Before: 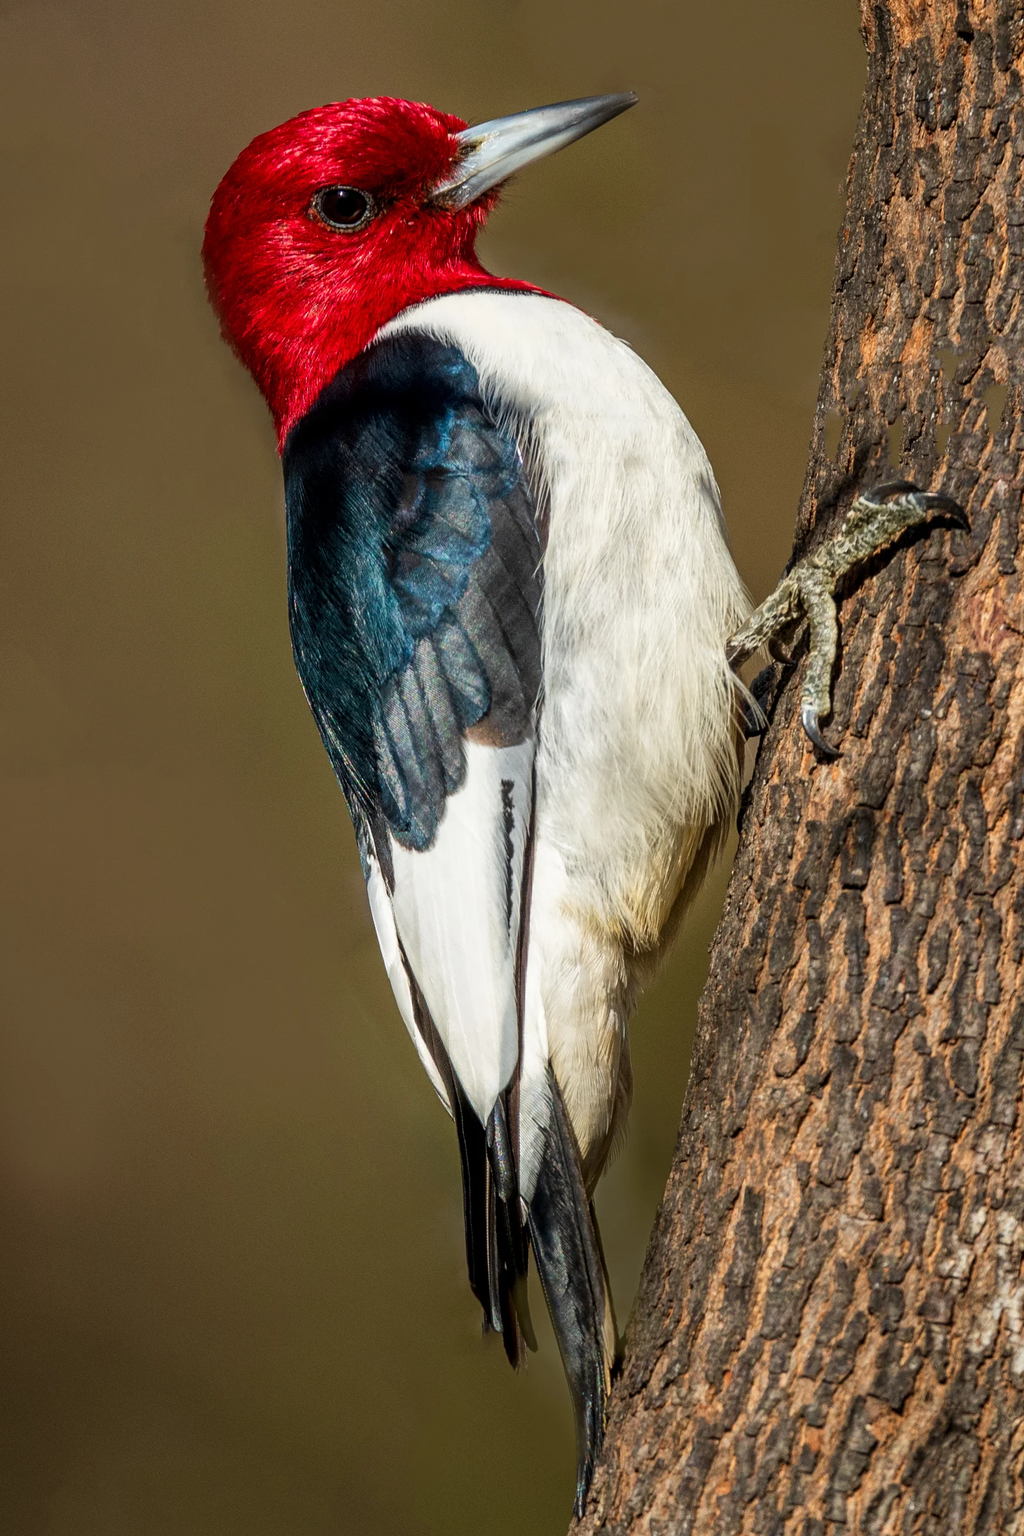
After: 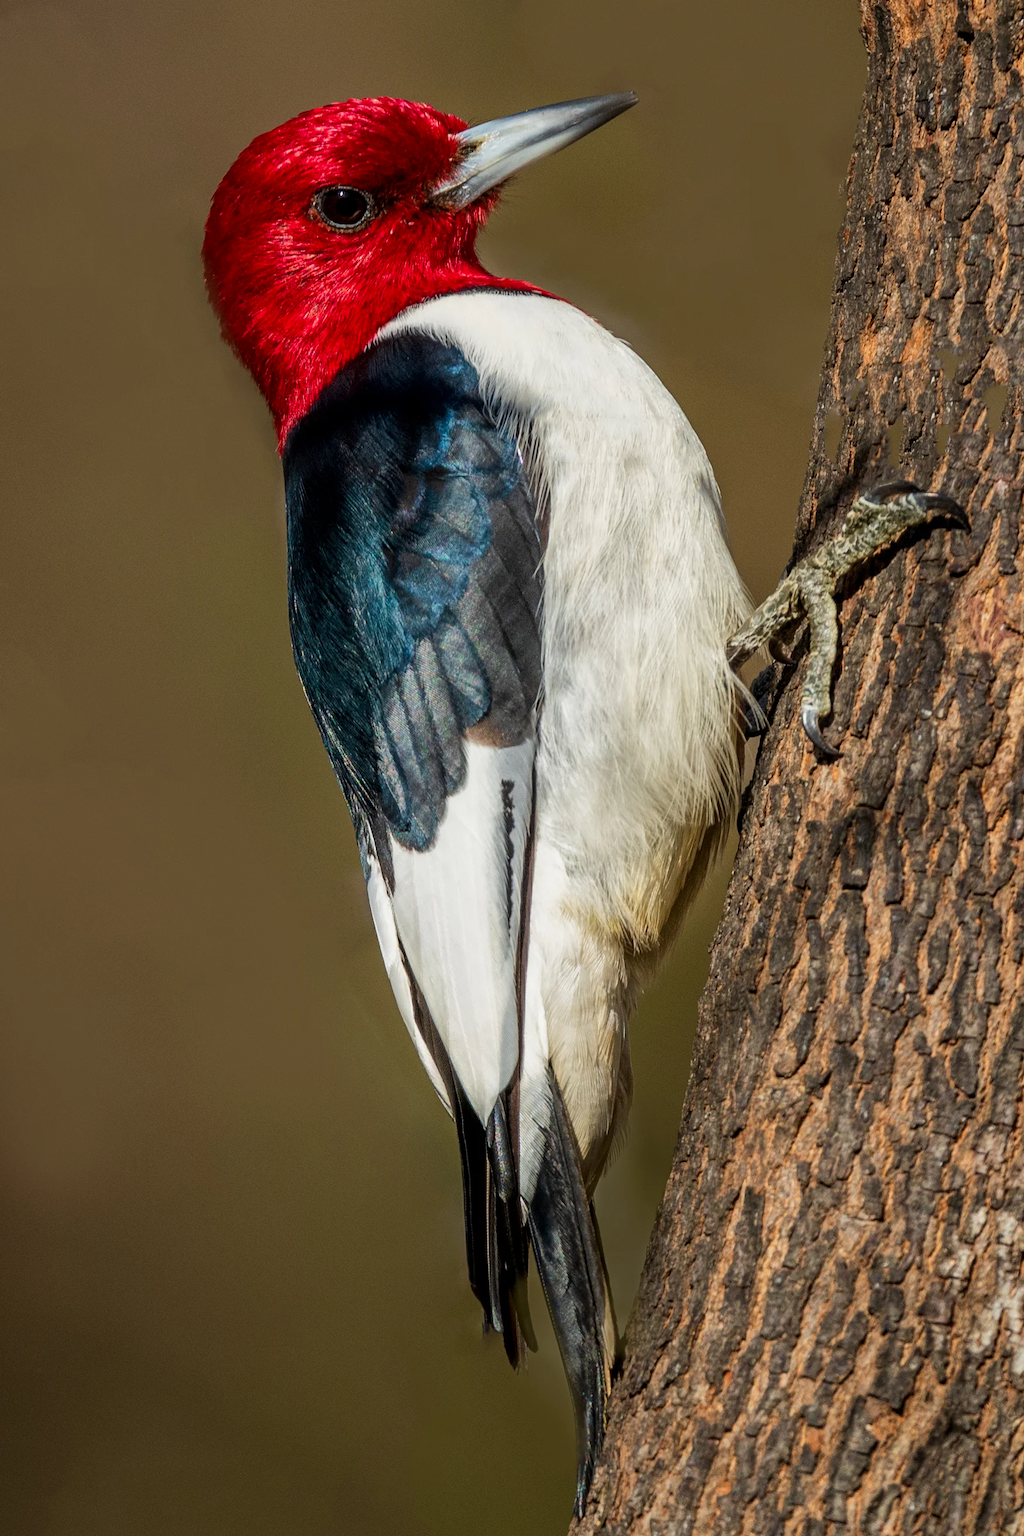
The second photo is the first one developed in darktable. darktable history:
shadows and highlights: shadows -20.02, white point adjustment -2.15, highlights -34.84
